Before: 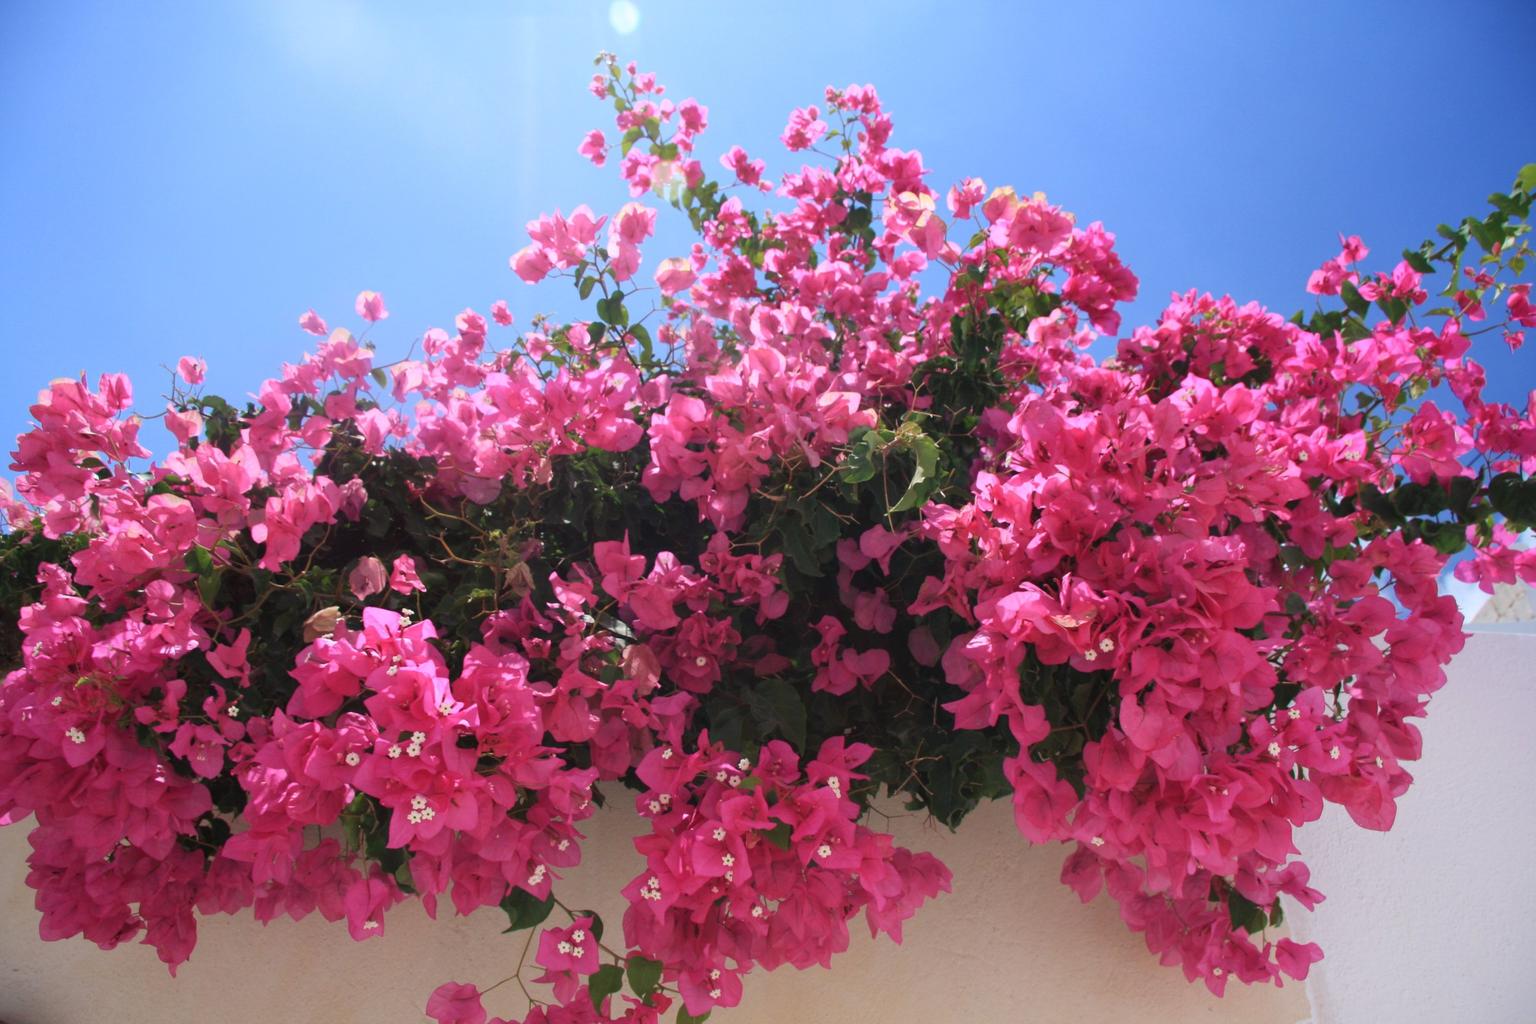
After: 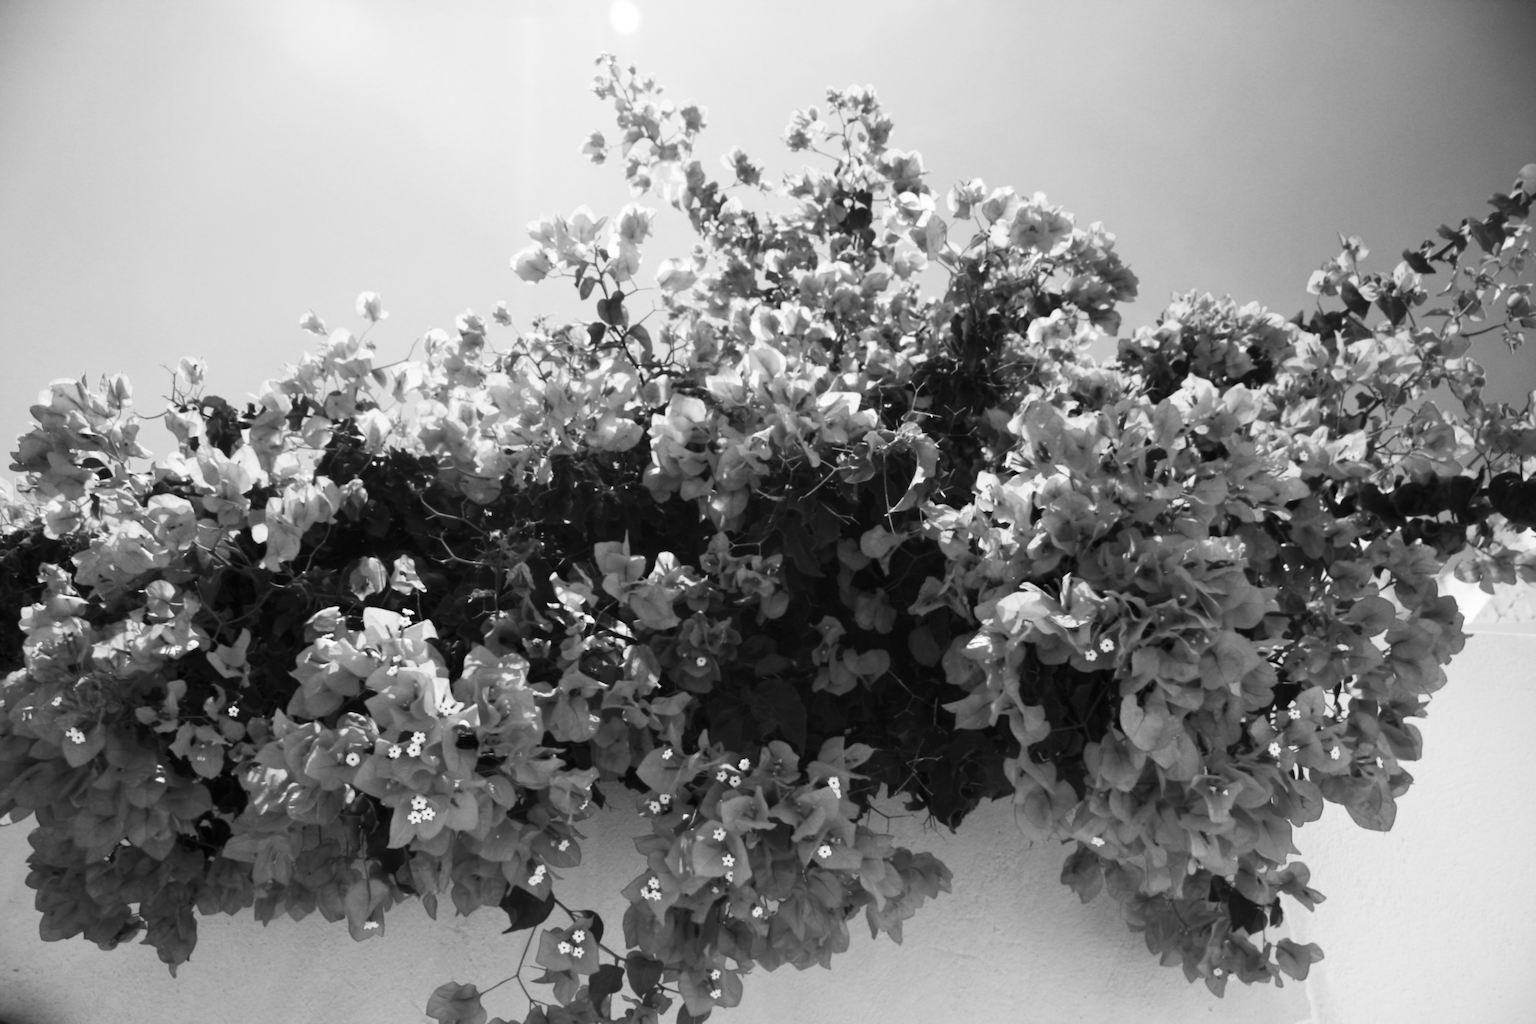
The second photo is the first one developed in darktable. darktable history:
contrast equalizer: octaves 7, y [[0.6 ×6], [0.55 ×6], [0 ×6], [0 ×6], [0 ×6]], mix 0.2
contrast brightness saturation: saturation -0.05
exposure: exposure 0.127 EV, compensate highlight preservation false
lowpass: radius 0.76, contrast 1.56, saturation 0, unbound 0
